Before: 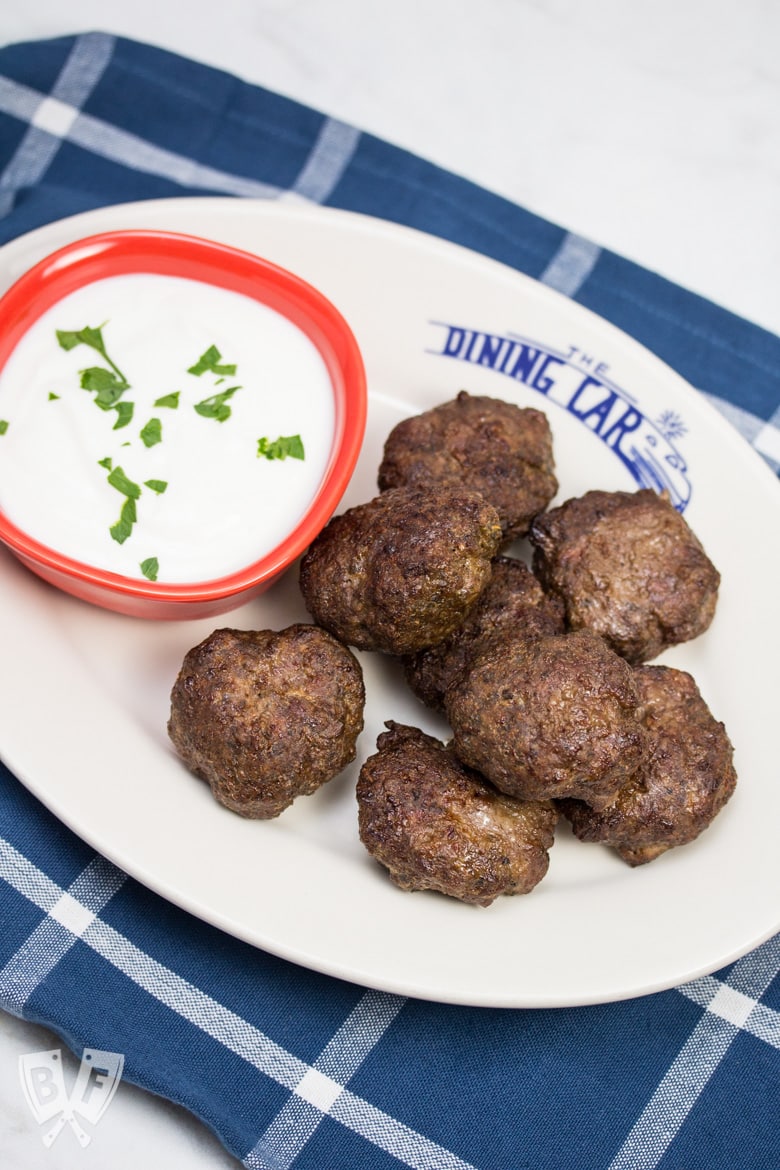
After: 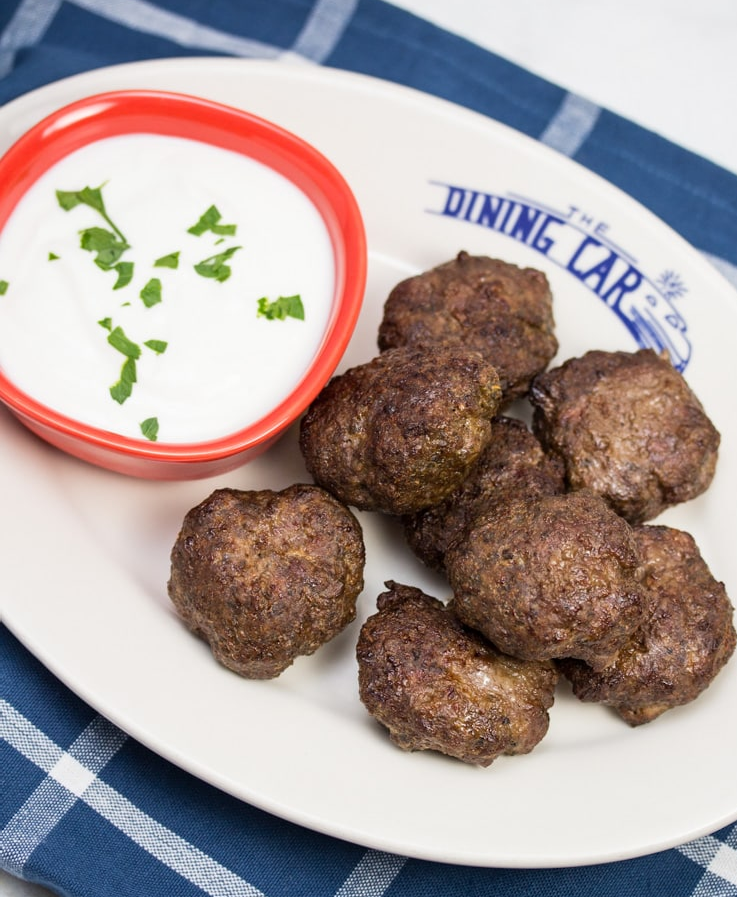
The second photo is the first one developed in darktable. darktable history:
crop and rotate: angle 0.027°, top 11.954%, right 5.419%, bottom 11.286%
